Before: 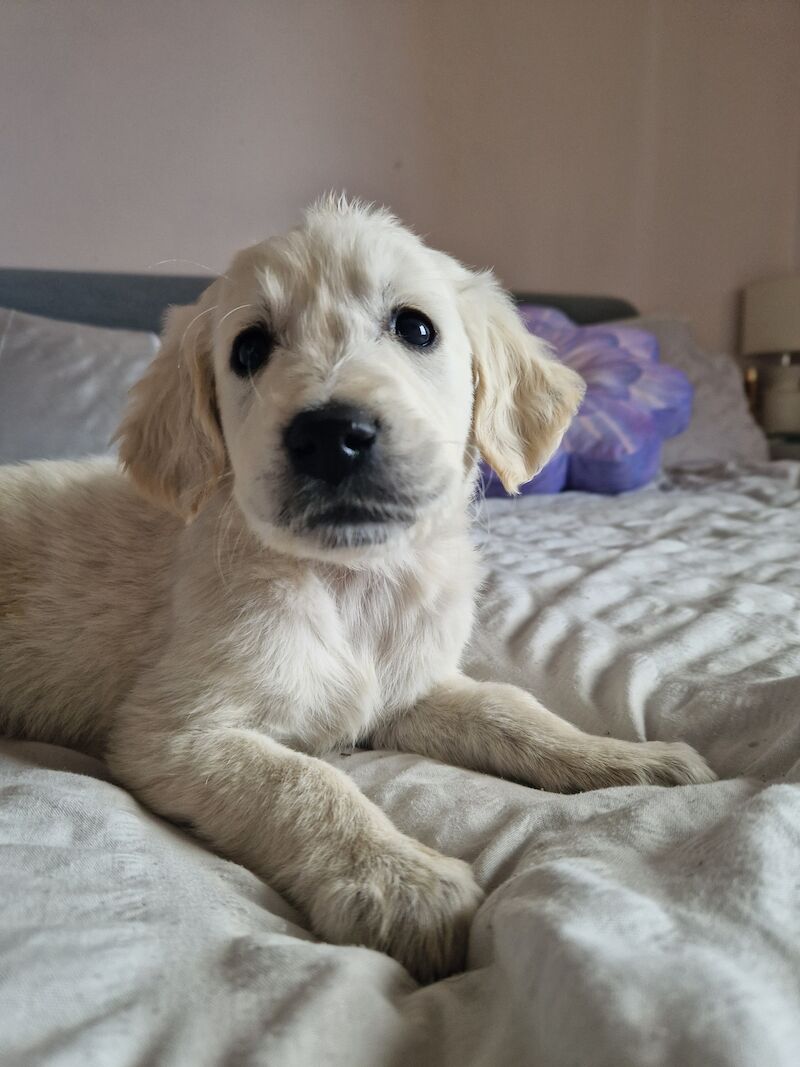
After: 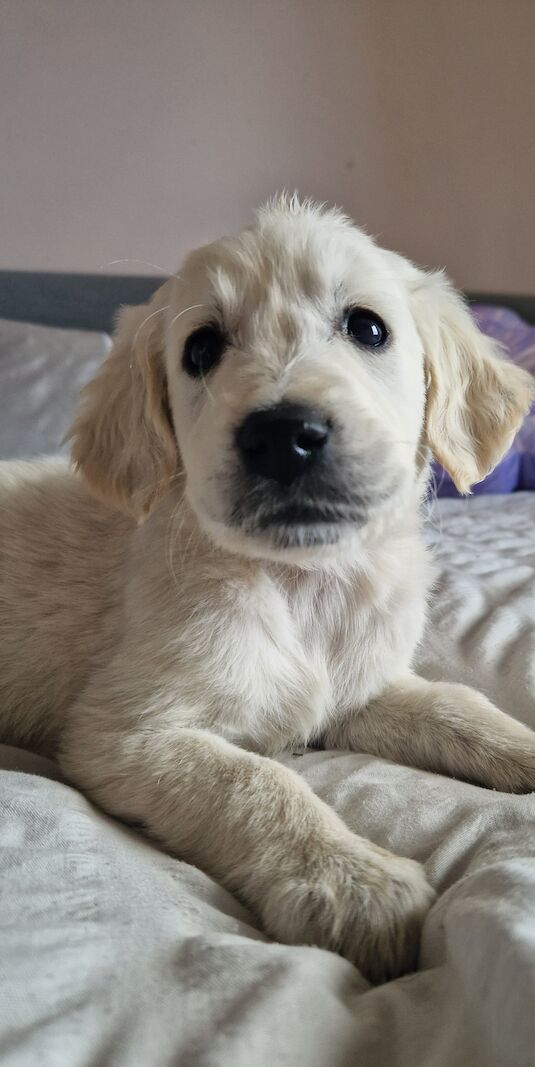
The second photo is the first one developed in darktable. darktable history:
crop and rotate: left 6.167%, right 26.953%
